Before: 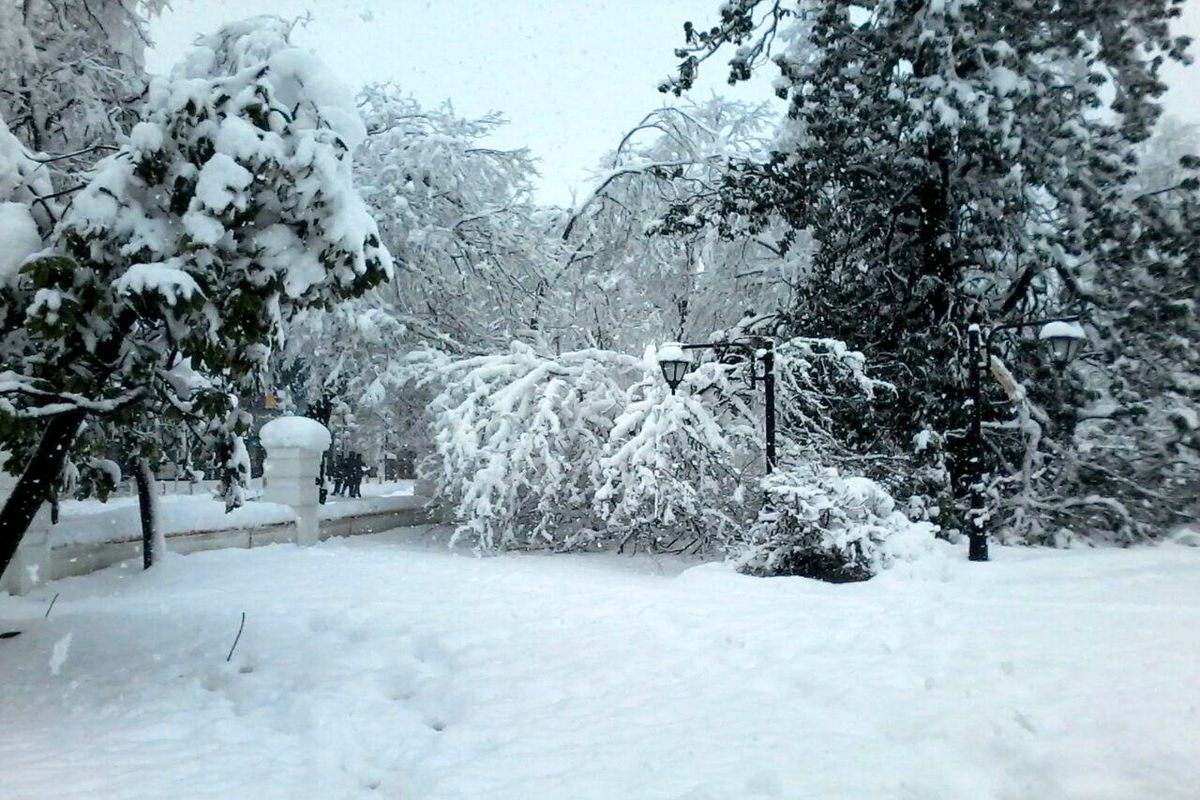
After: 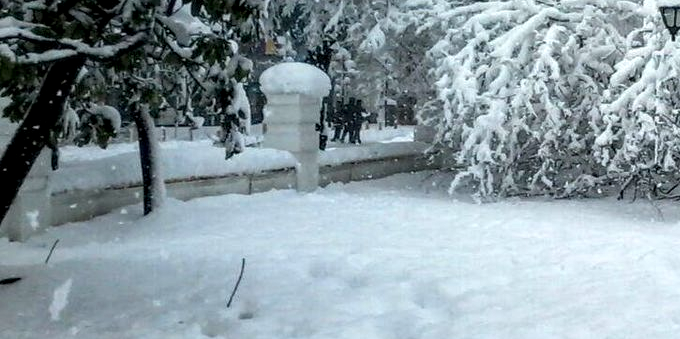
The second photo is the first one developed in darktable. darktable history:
local contrast: highlights 28%, detail 130%
crop: top 44.316%, right 43.165%, bottom 13.266%
tone curve: curves: ch0 [(0, 0) (0.641, 0.595) (1, 1)], color space Lab, linked channels, preserve colors none
